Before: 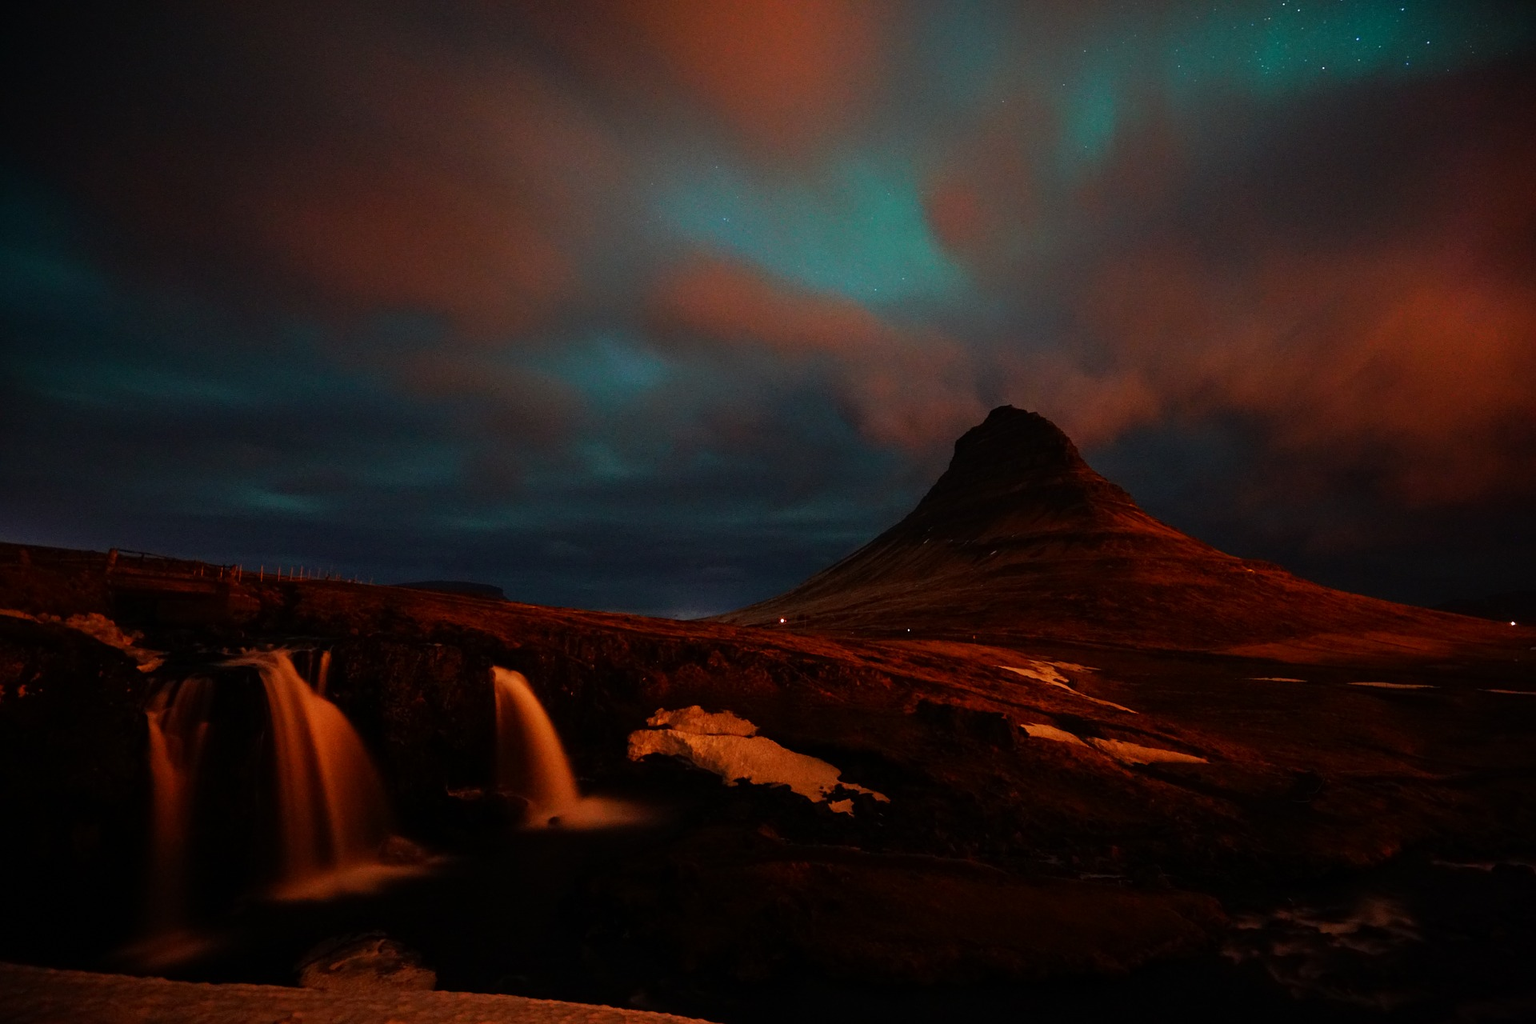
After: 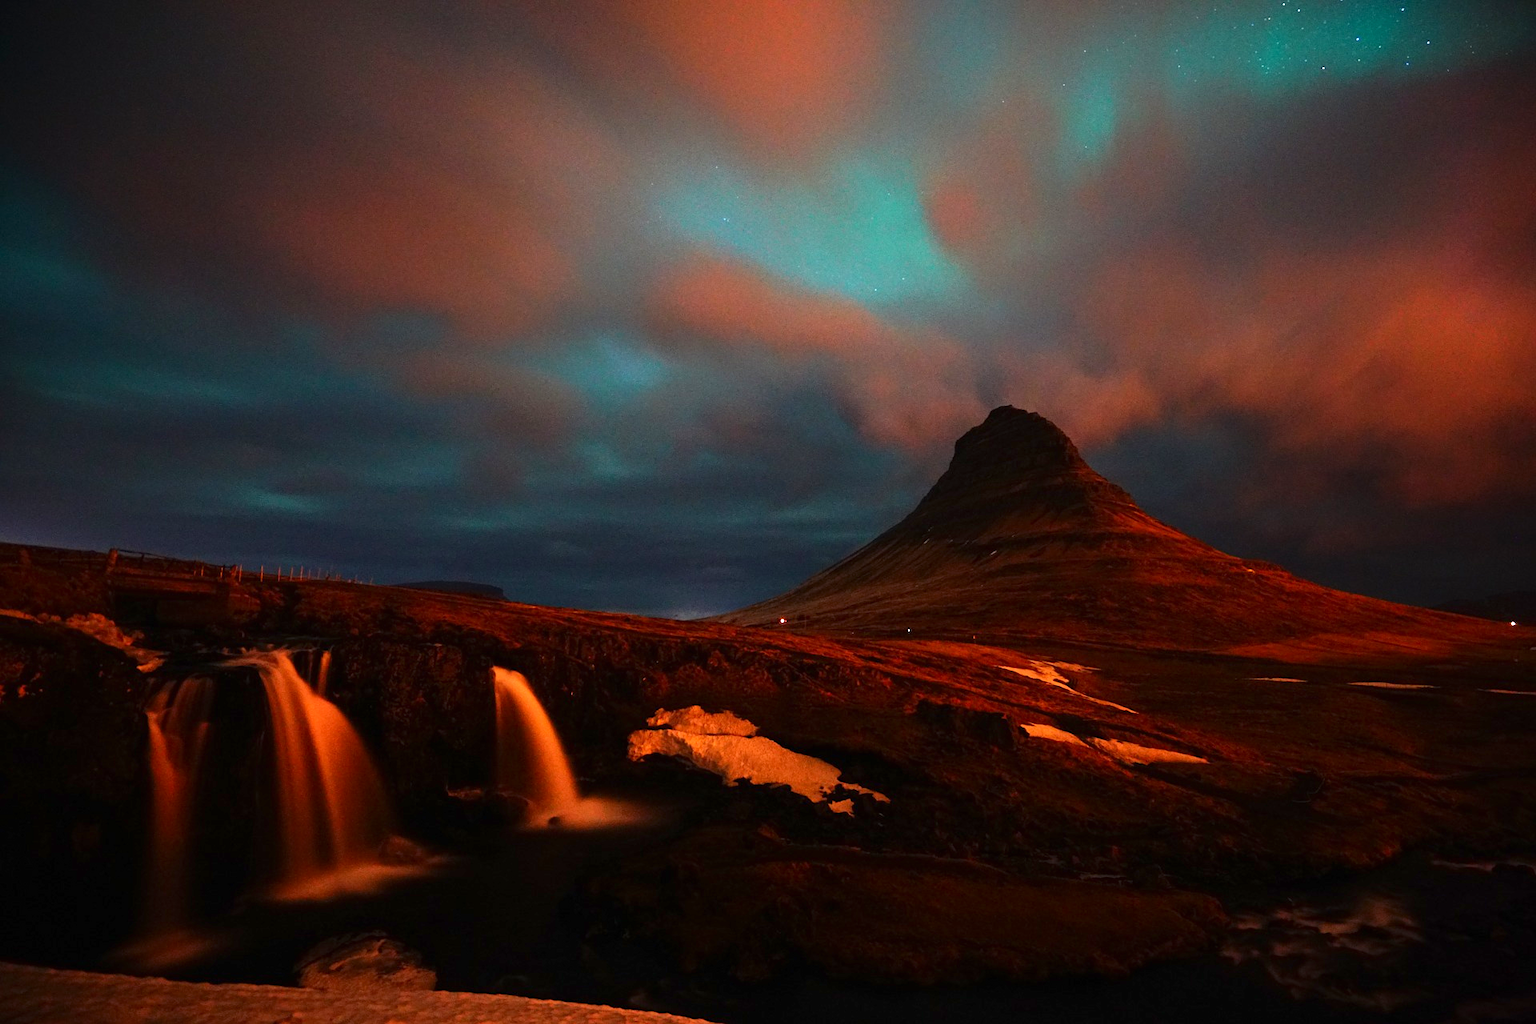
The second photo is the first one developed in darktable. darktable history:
exposure: black level correction 0, exposure 1.2 EV, compensate exposure bias true, compensate highlight preservation false
shadows and highlights: shadows -20.46, white point adjustment -2.13, highlights -35.13
